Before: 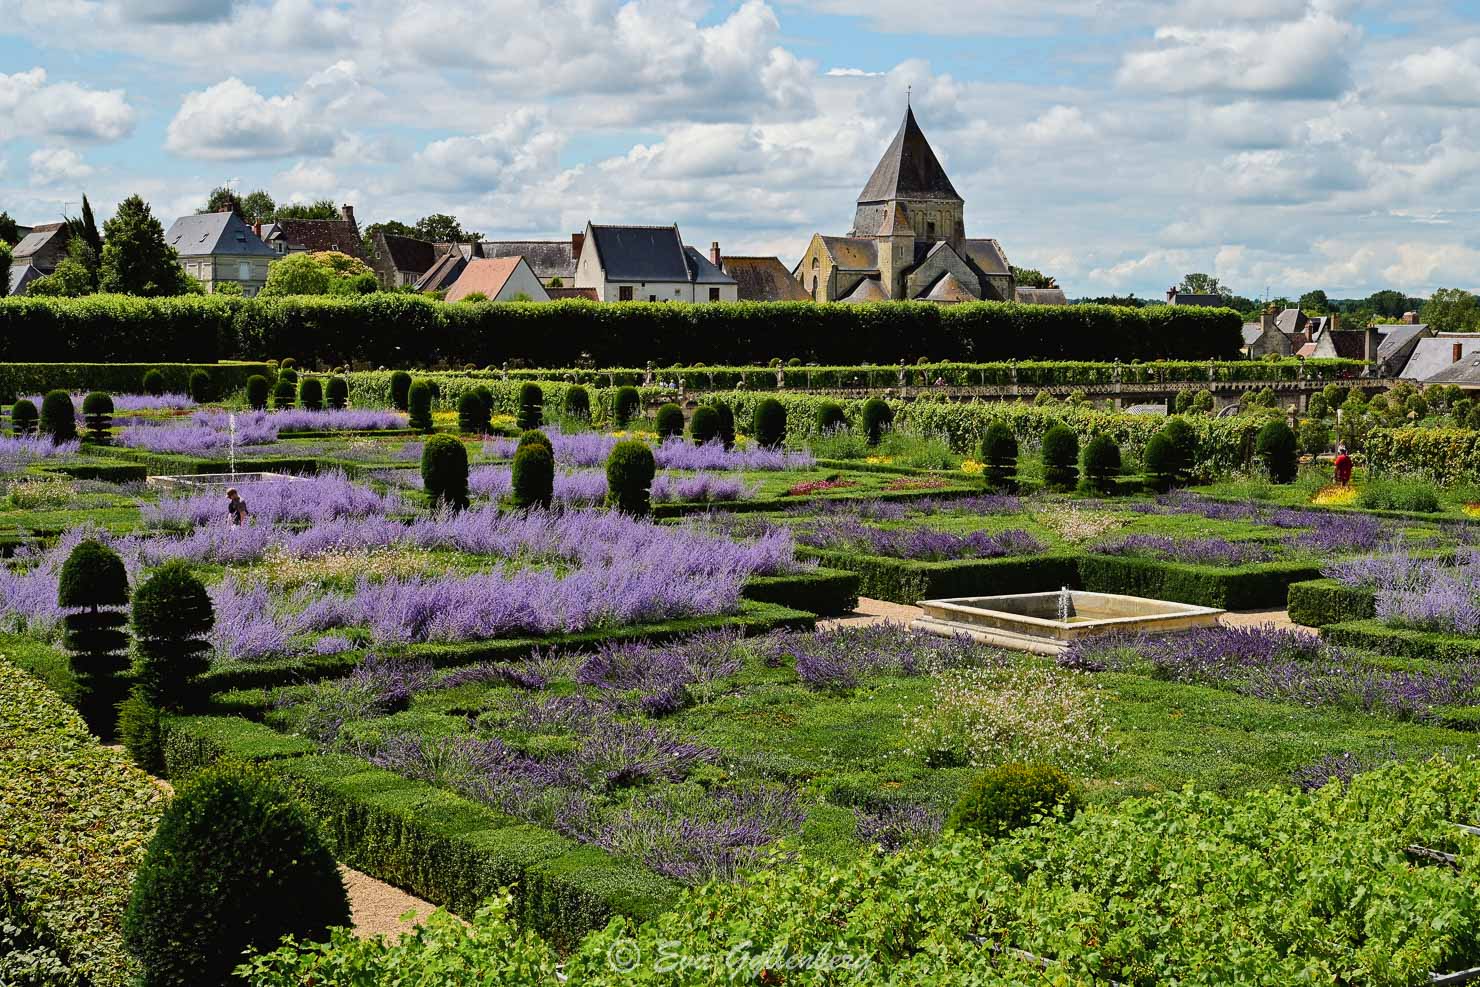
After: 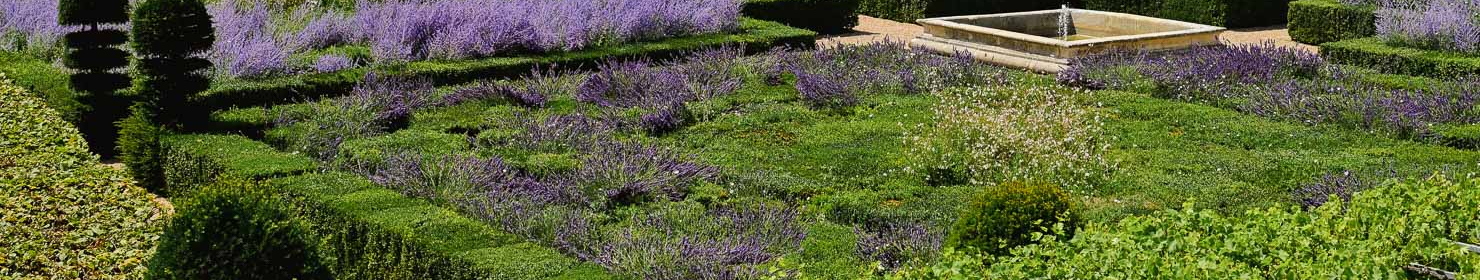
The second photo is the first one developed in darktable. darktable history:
crop and rotate: top 58.978%, bottom 12.595%
